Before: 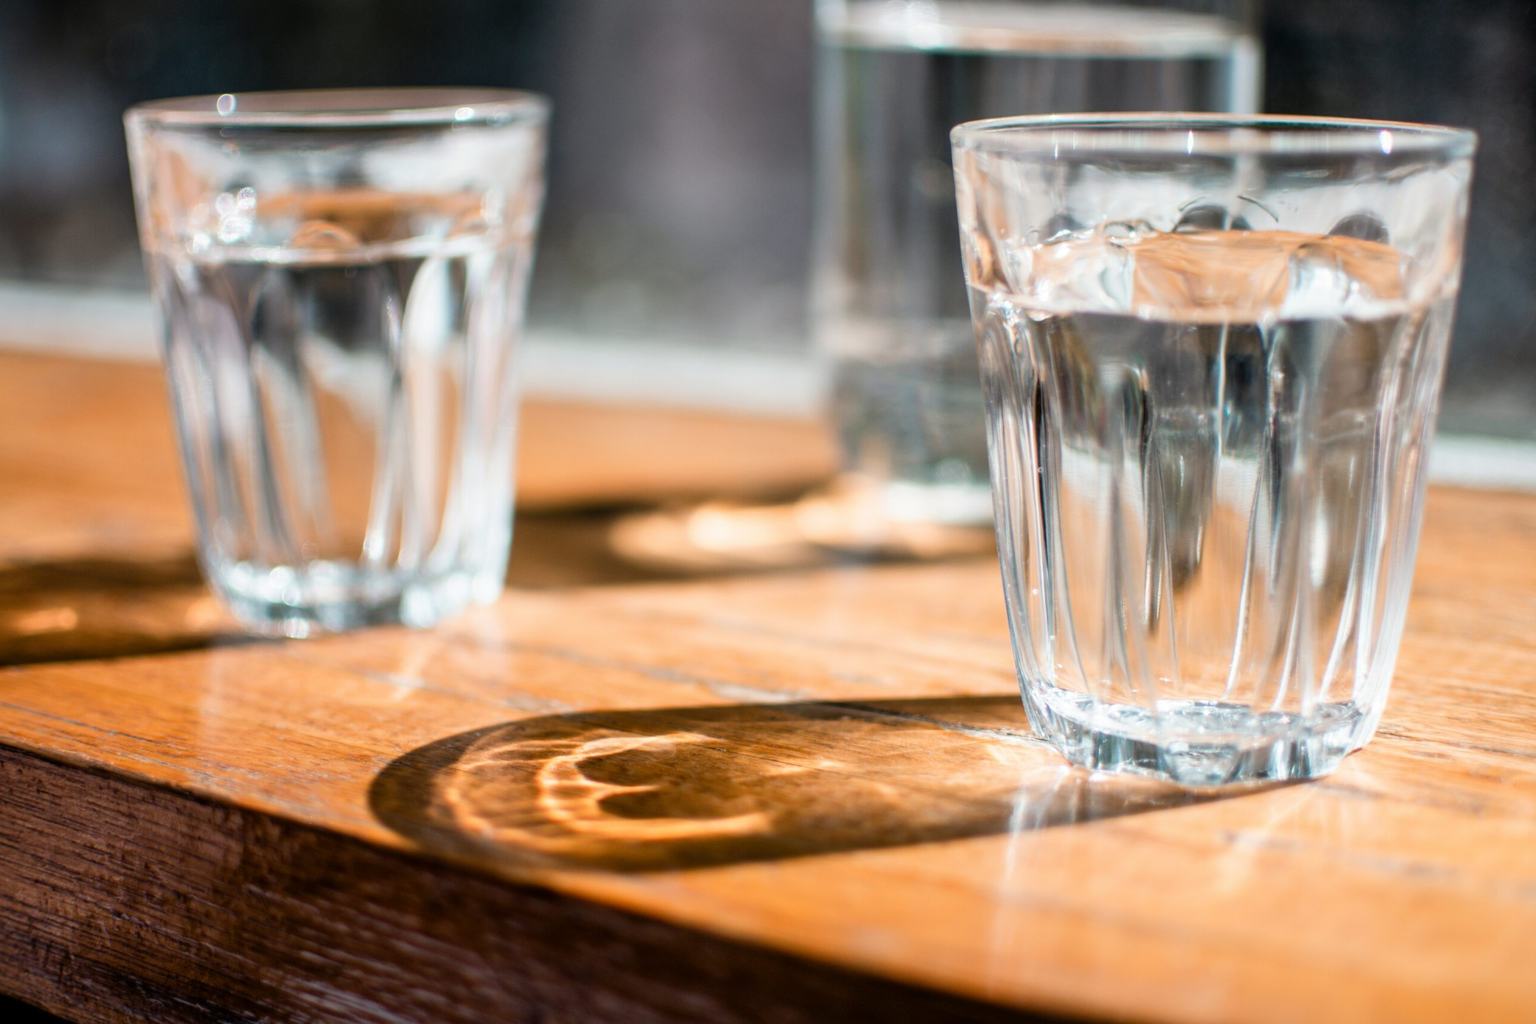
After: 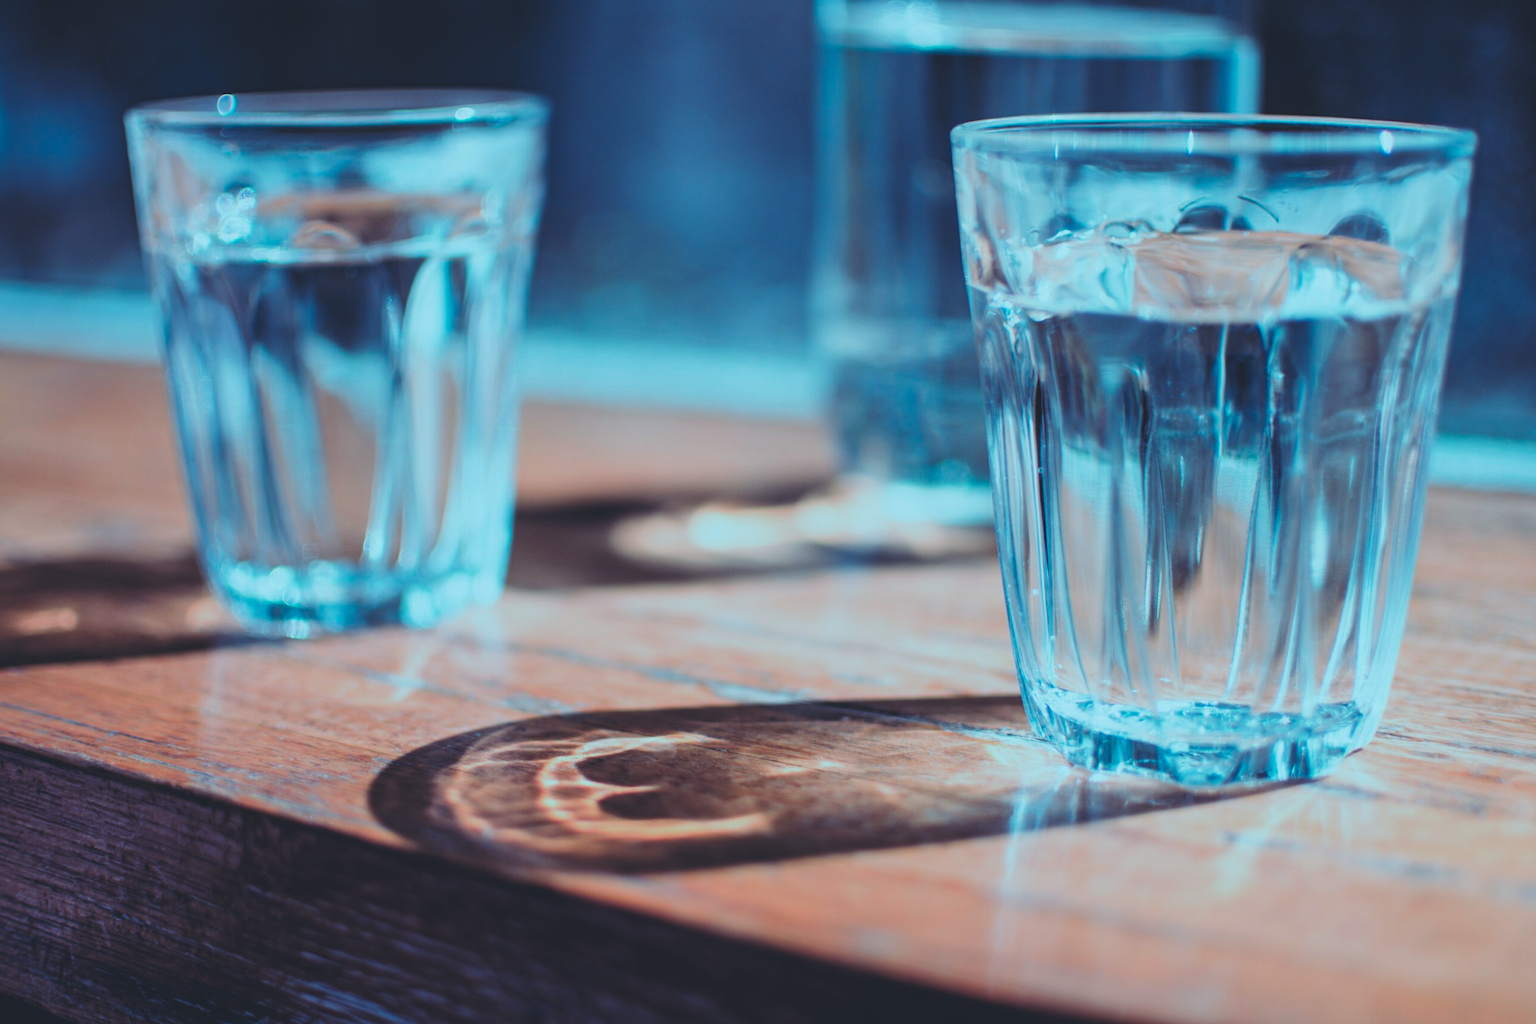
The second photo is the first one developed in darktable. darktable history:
color zones: curves: ch1 [(0.239, 0.552) (0.75, 0.5)]; ch2 [(0.25, 0.462) (0.749, 0.457)], mix 25.94%
rgb curve: curves: ch0 [(0, 0.186) (0.314, 0.284) (0.576, 0.466) (0.805, 0.691) (0.936, 0.886)]; ch1 [(0, 0.186) (0.314, 0.284) (0.581, 0.534) (0.771, 0.746) (0.936, 0.958)]; ch2 [(0, 0.216) (0.275, 0.39) (1, 1)], mode RGB, independent channels, compensate middle gray true, preserve colors none
color correction: highlights a* -9.73, highlights b* -21.22
haze removal: compatibility mode true, adaptive false
filmic rgb: black relative exposure -7.65 EV, white relative exposure 4.56 EV, hardness 3.61, contrast 1.05
